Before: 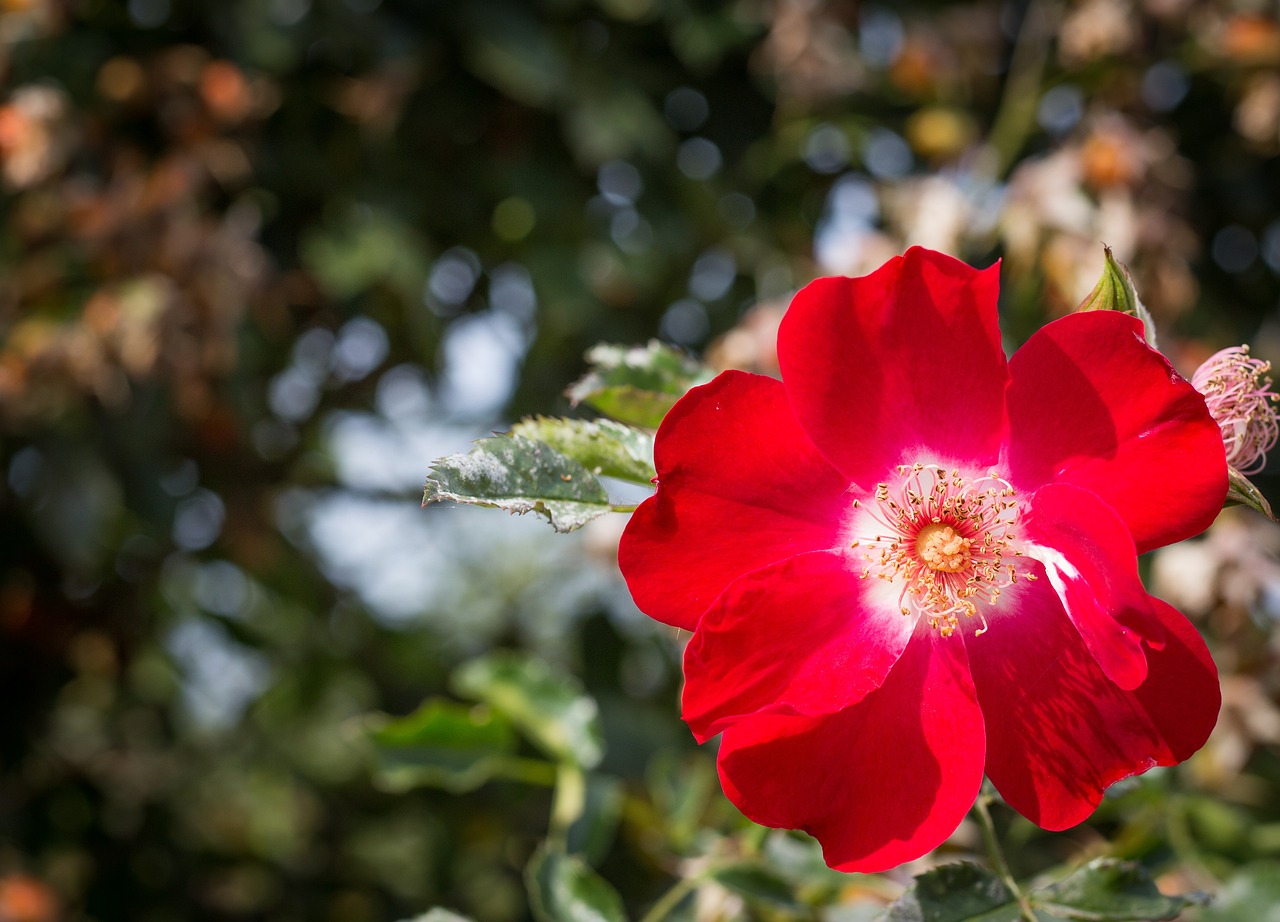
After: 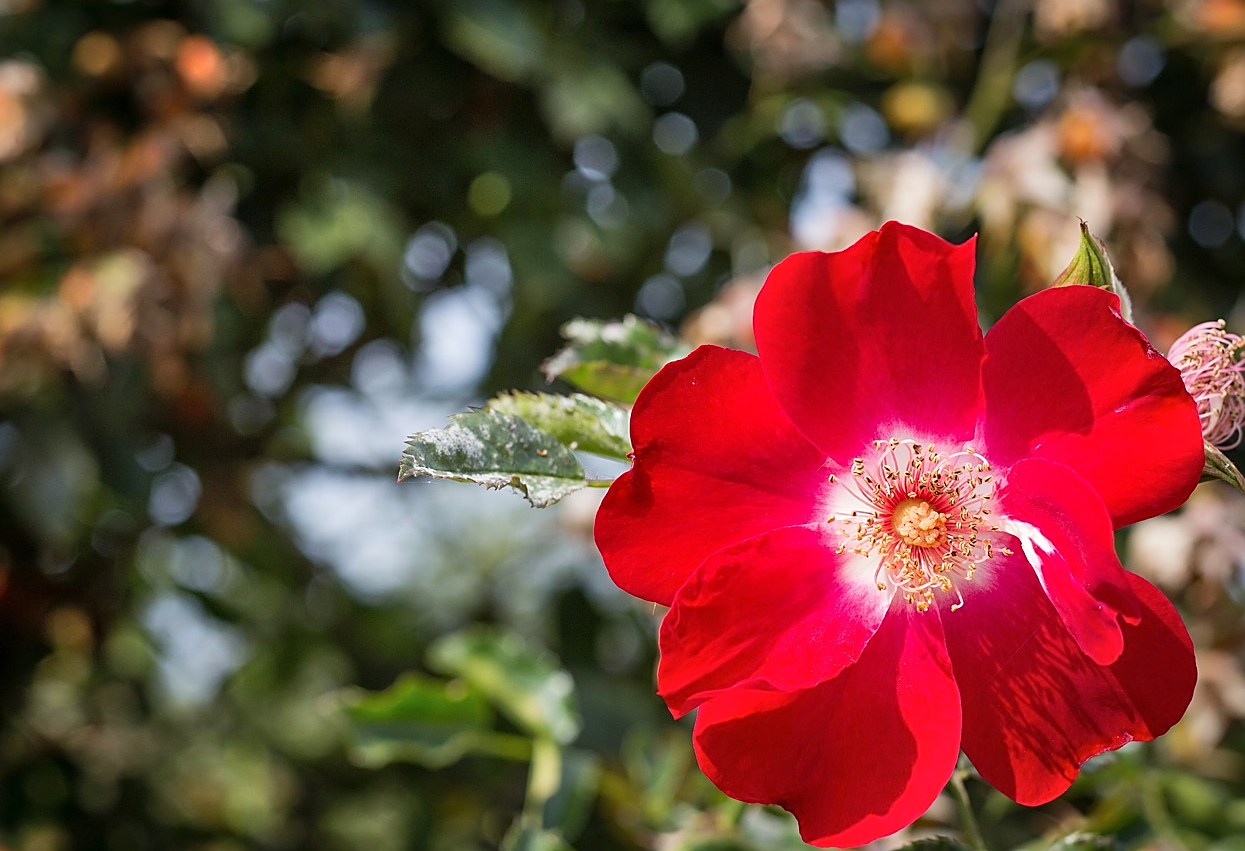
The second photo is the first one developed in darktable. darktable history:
crop: left 1.901%, top 2.776%, right 0.777%, bottom 4.876%
shadows and highlights: highlights color adjustment 77.78%, low approximation 0.01, soften with gaussian
sharpen: on, module defaults
